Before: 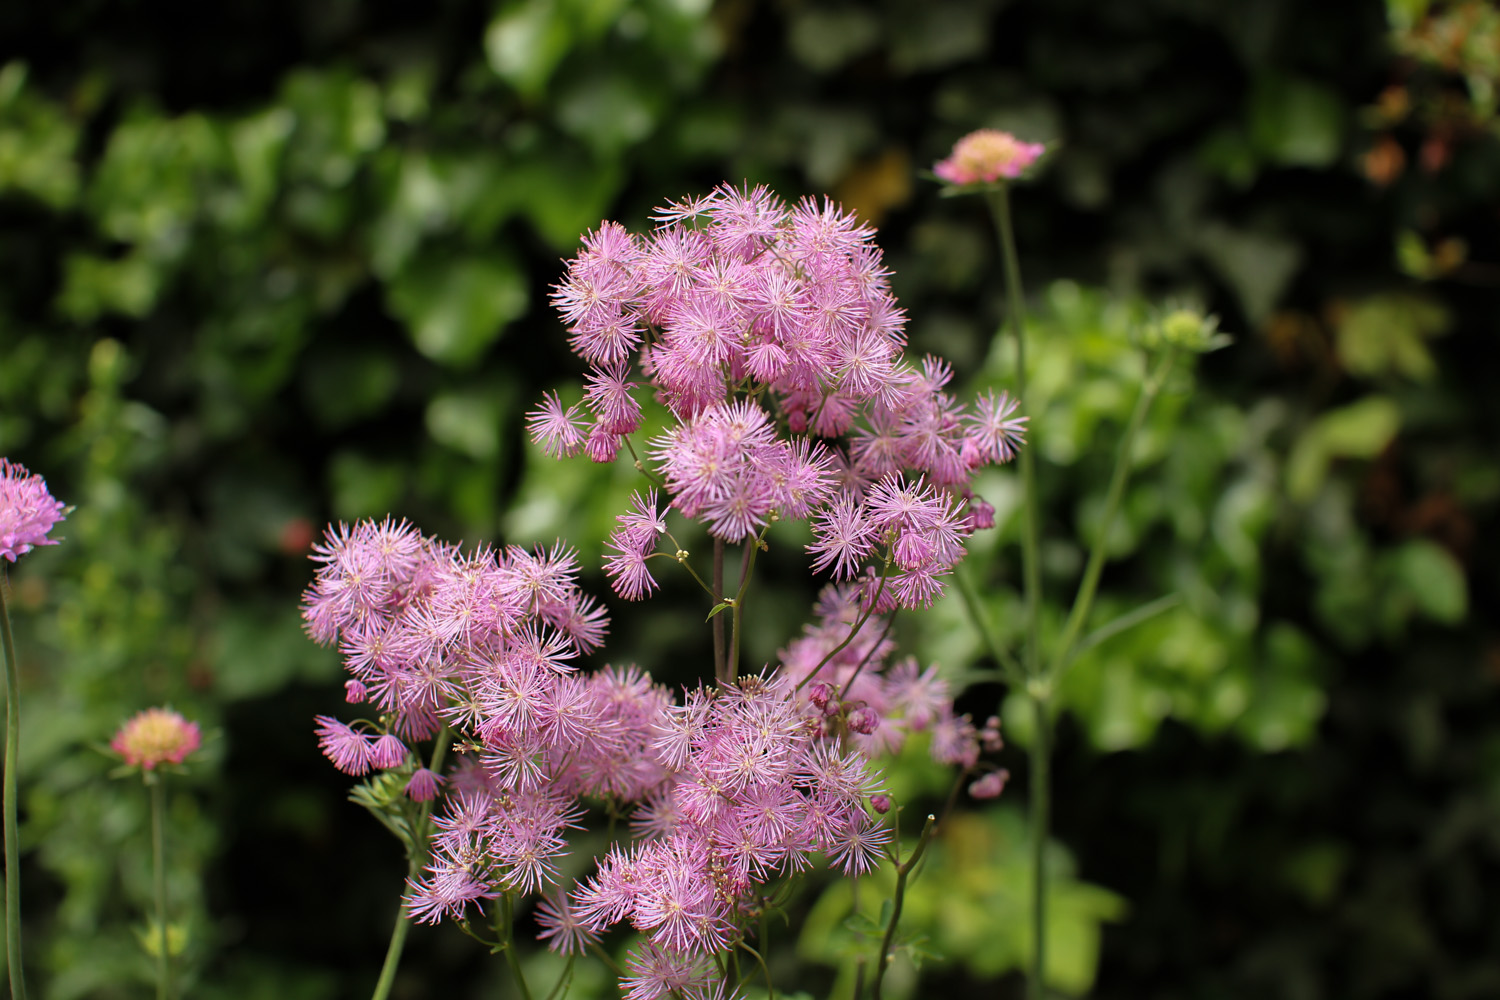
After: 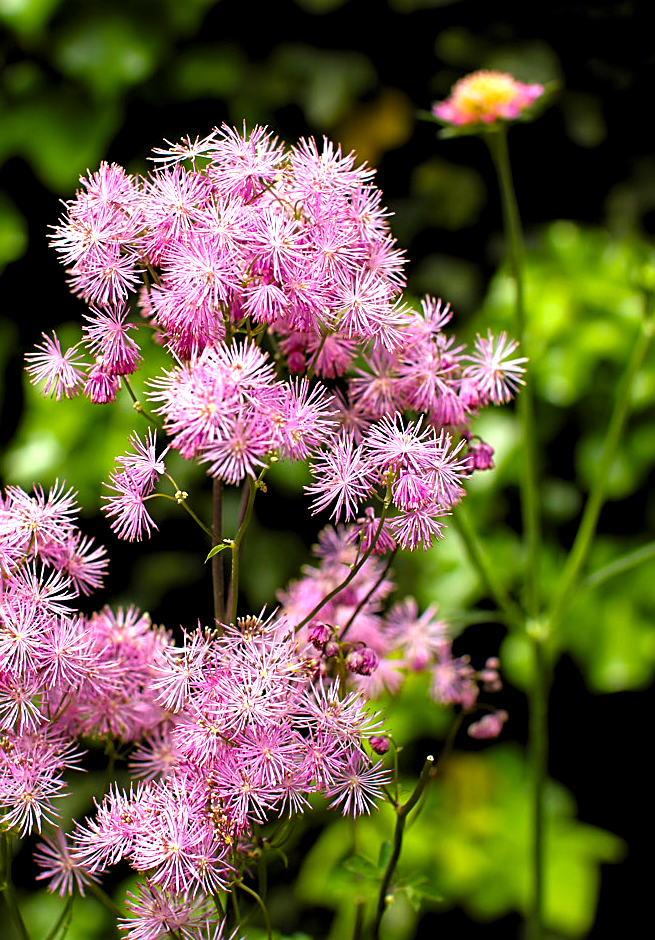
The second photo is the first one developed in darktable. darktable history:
sharpen: on, module defaults
haze removal: adaptive false
crop: left 33.412%, top 5.989%, right 22.905%
color zones: curves: ch1 [(0.235, 0.558) (0.75, 0.5)]; ch2 [(0.25, 0.462) (0.749, 0.457)], mix -123.5%
color balance rgb: perceptual saturation grading › global saturation 37.127%, perceptual saturation grading › shadows 35.728%
levels: levels [0.116, 0.574, 1]
exposure: black level correction 0, exposure 1 EV, compensate highlight preservation false
